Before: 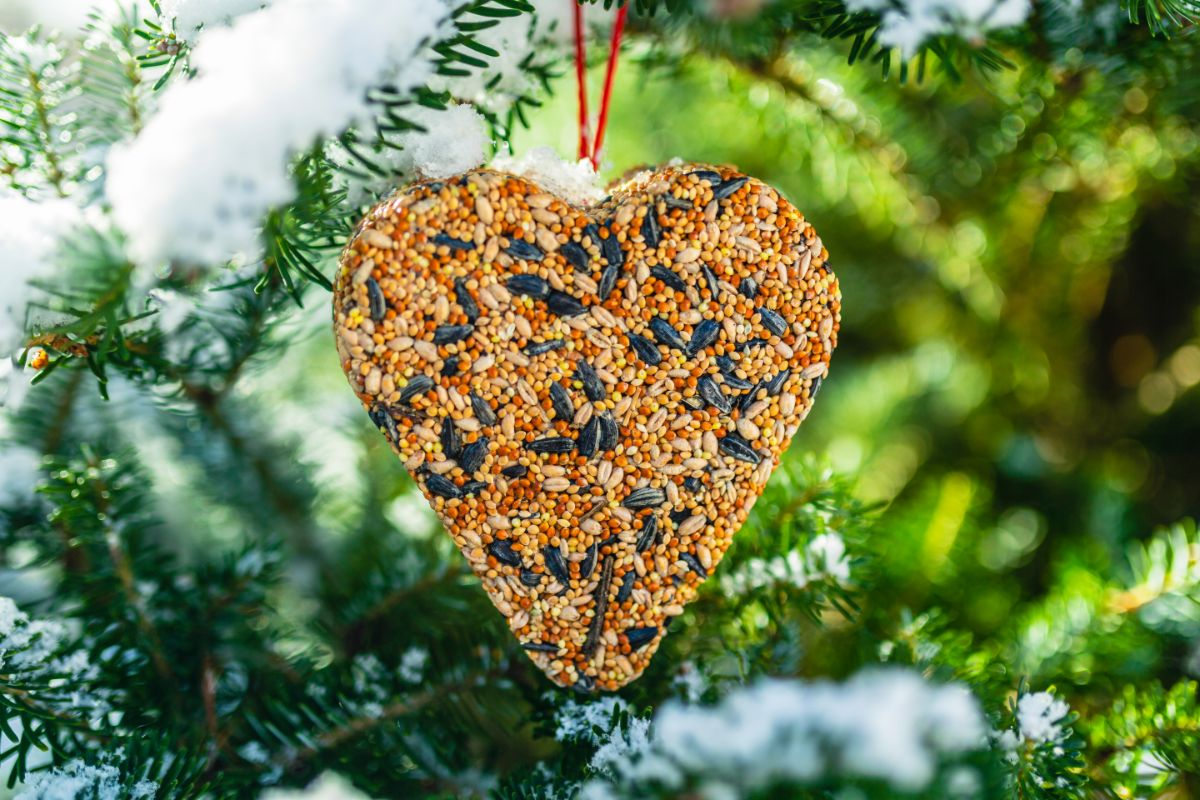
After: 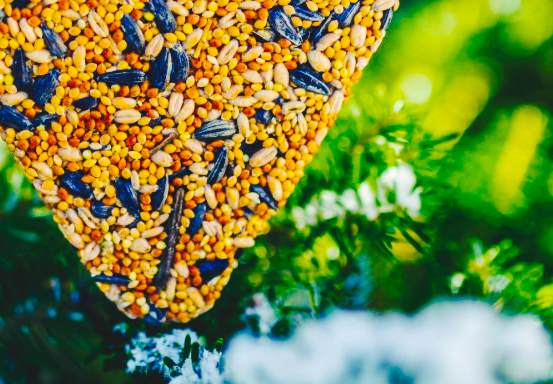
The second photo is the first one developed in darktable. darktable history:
color balance rgb: shadows lift › luminance -28.792%, shadows lift › chroma 15.353%, shadows lift › hue 267.13°, perceptual saturation grading › global saturation 50.406%
crop: left 35.78%, top 46.095%, right 18.072%, bottom 5.897%
tone curve: curves: ch0 [(0, 0) (0.003, 0.096) (0.011, 0.097) (0.025, 0.096) (0.044, 0.099) (0.069, 0.109) (0.1, 0.129) (0.136, 0.149) (0.177, 0.176) (0.224, 0.22) (0.277, 0.288) (0.335, 0.385) (0.399, 0.49) (0.468, 0.581) (0.543, 0.661) (0.623, 0.729) (0.709, 0.79) (0.801, 0.849) (0.898, 0.912) (1, 1)], preserve colors none
